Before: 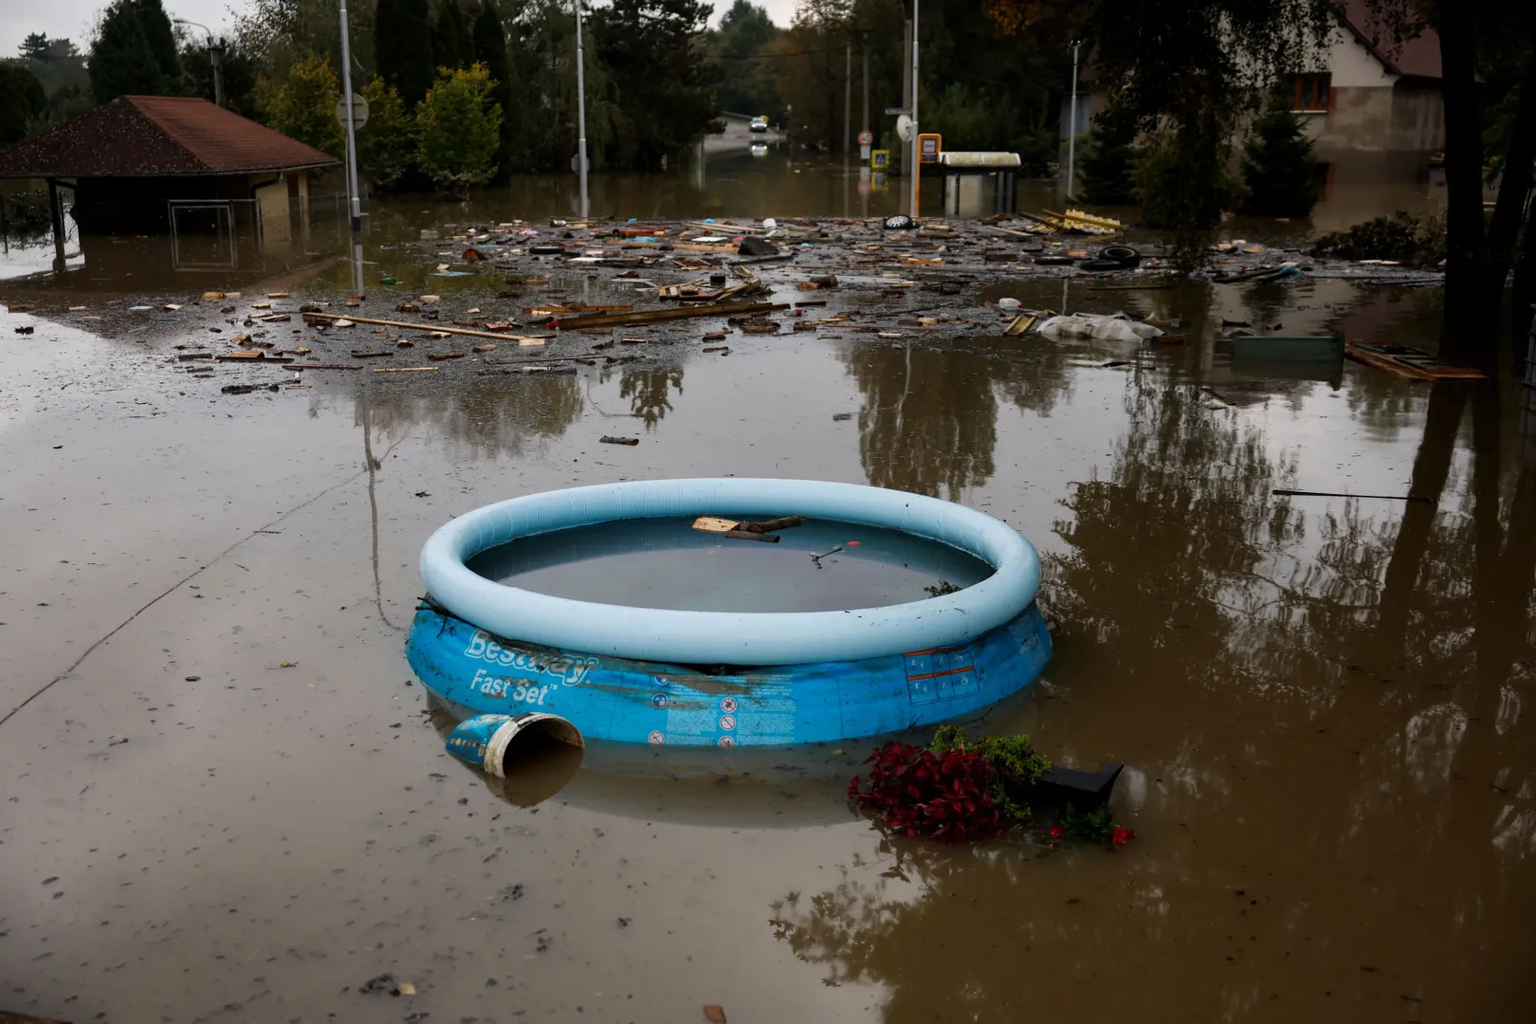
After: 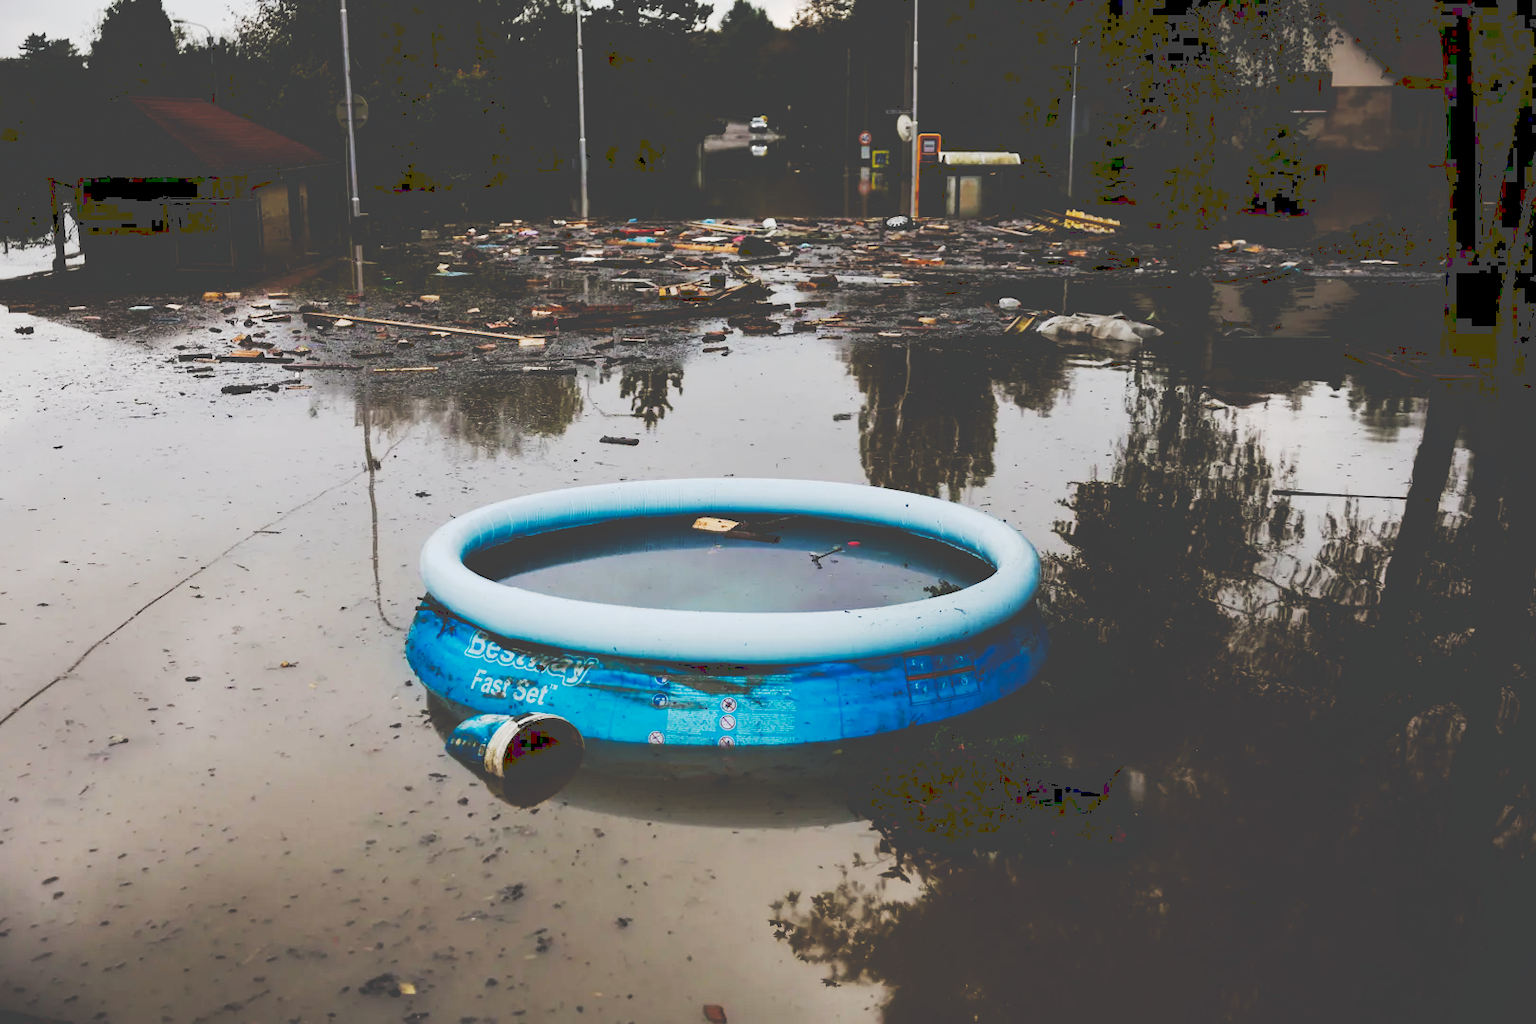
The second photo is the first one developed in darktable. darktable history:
tone equalizer: -7 EV 0.13 EV, smoothing diameter 25%, edges refinement/feathering 10, preserve details guided filter
tone curve: curves: ch0 [(0, 0) (0.003, 0.26) (0.011, 0.26) (0.025, 0.26) (0.044, 0.257) (0.069, 0.257) (0.1, 0.257) (0.136, 0.255) (0.177, 0.258) (0.224, 0.272) (0.277, 0.294) (0.335, 0.346) (0.399, 0.422) (0.468, 0.536) (0.543, 0.657) (0.623, 0.757) (0.709, 0.823) (0.801, 0.872) (0.898, 0.92) (1, 1)], preserve colors none
